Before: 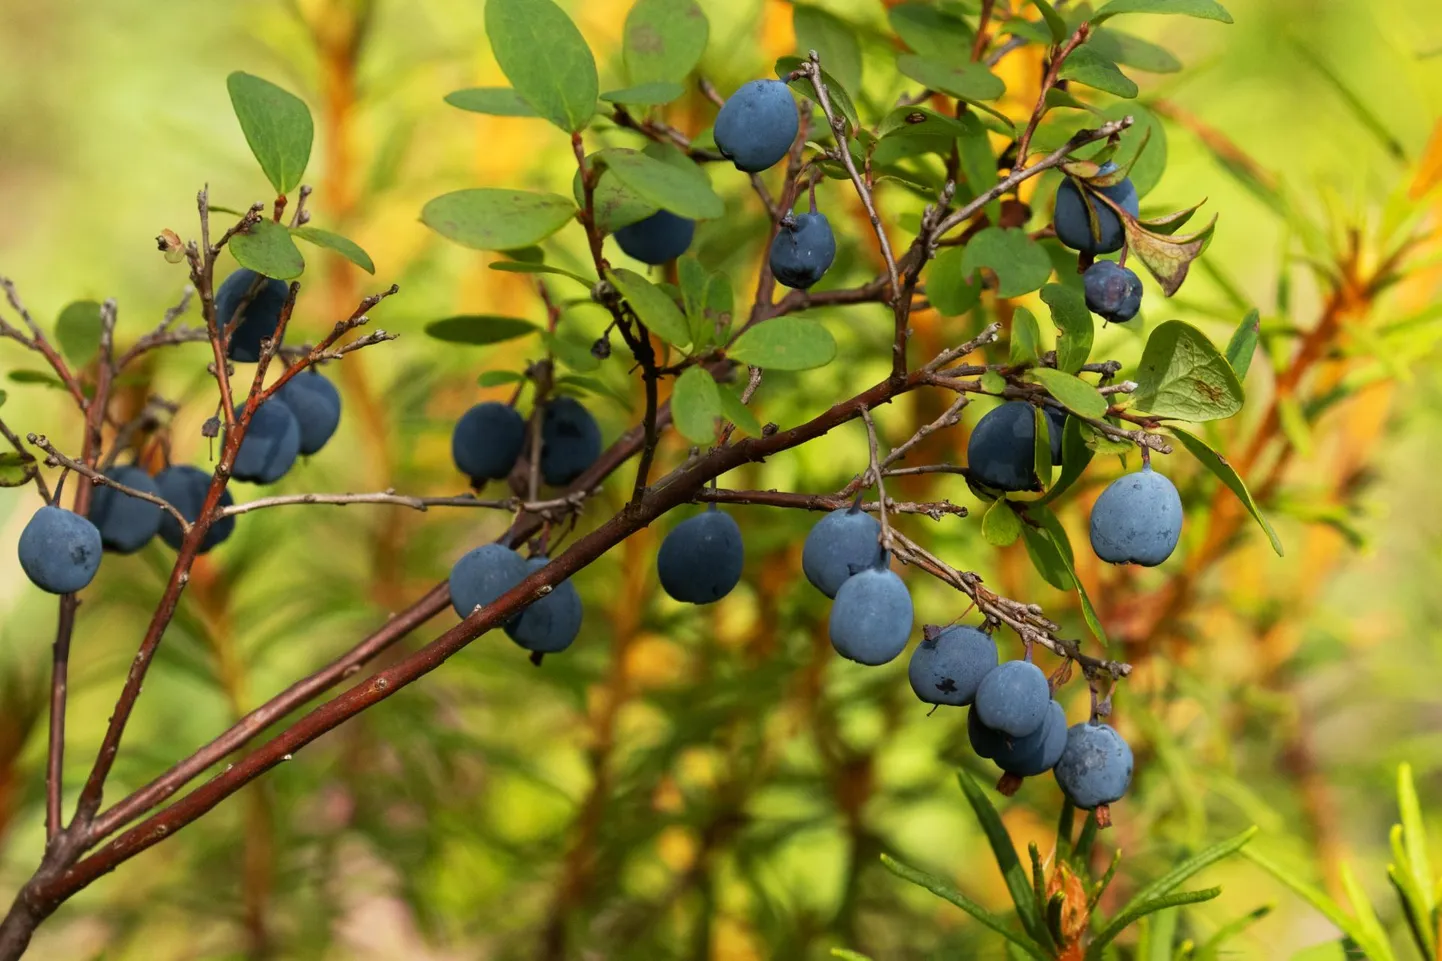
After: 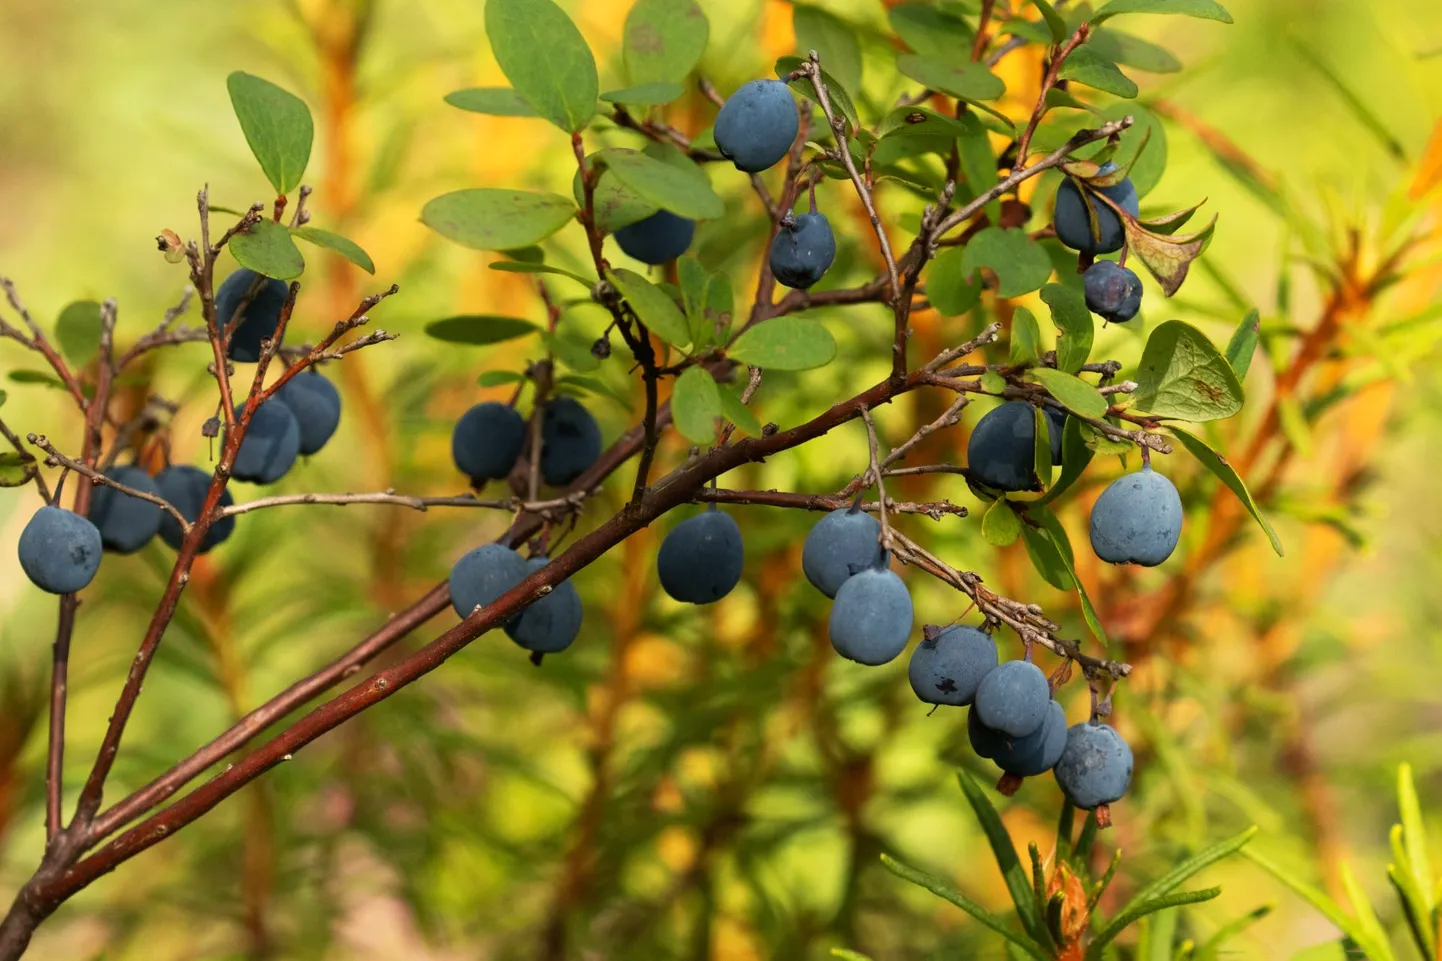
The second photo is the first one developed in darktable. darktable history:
white balance: red 1.045, blue 0.932
